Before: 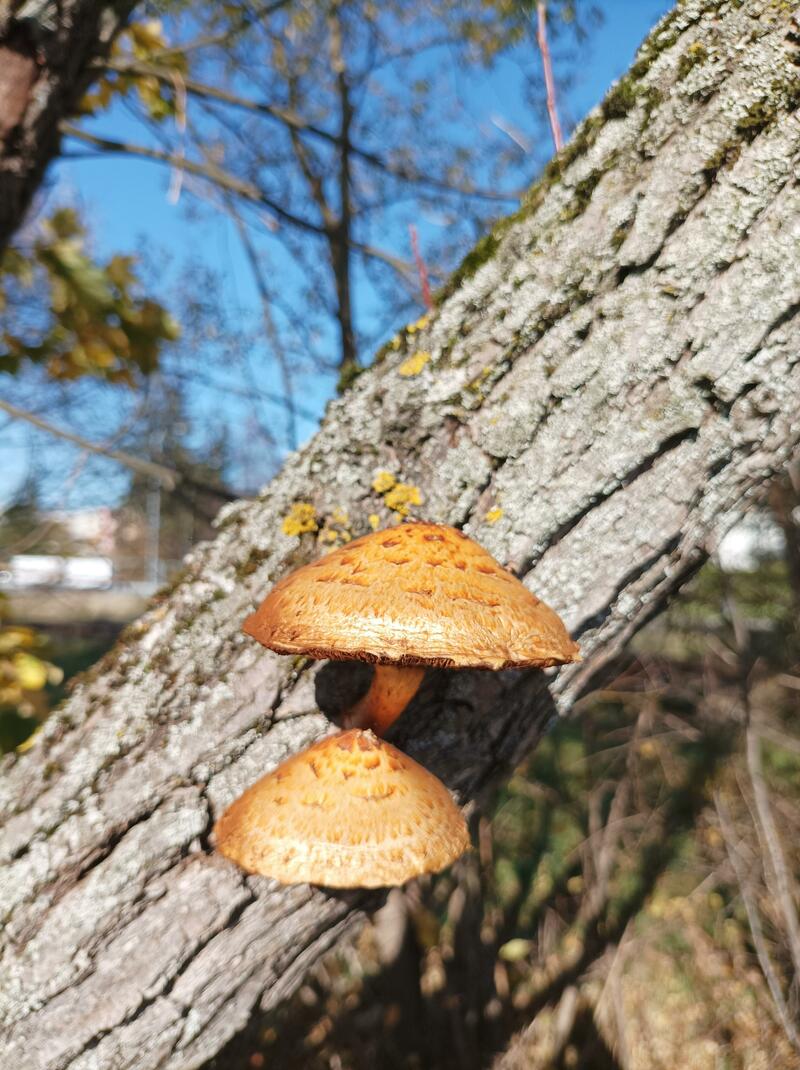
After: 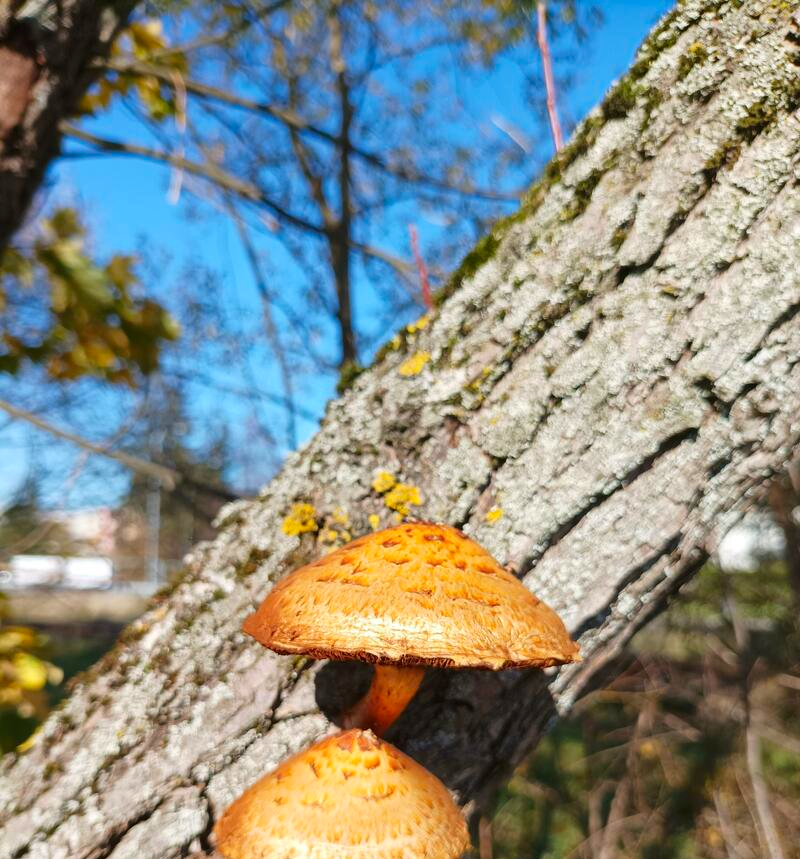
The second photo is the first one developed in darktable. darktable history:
contrast brightness saturation: contrast 0.09, saturation 0.28
crop: bottom 19.644%
